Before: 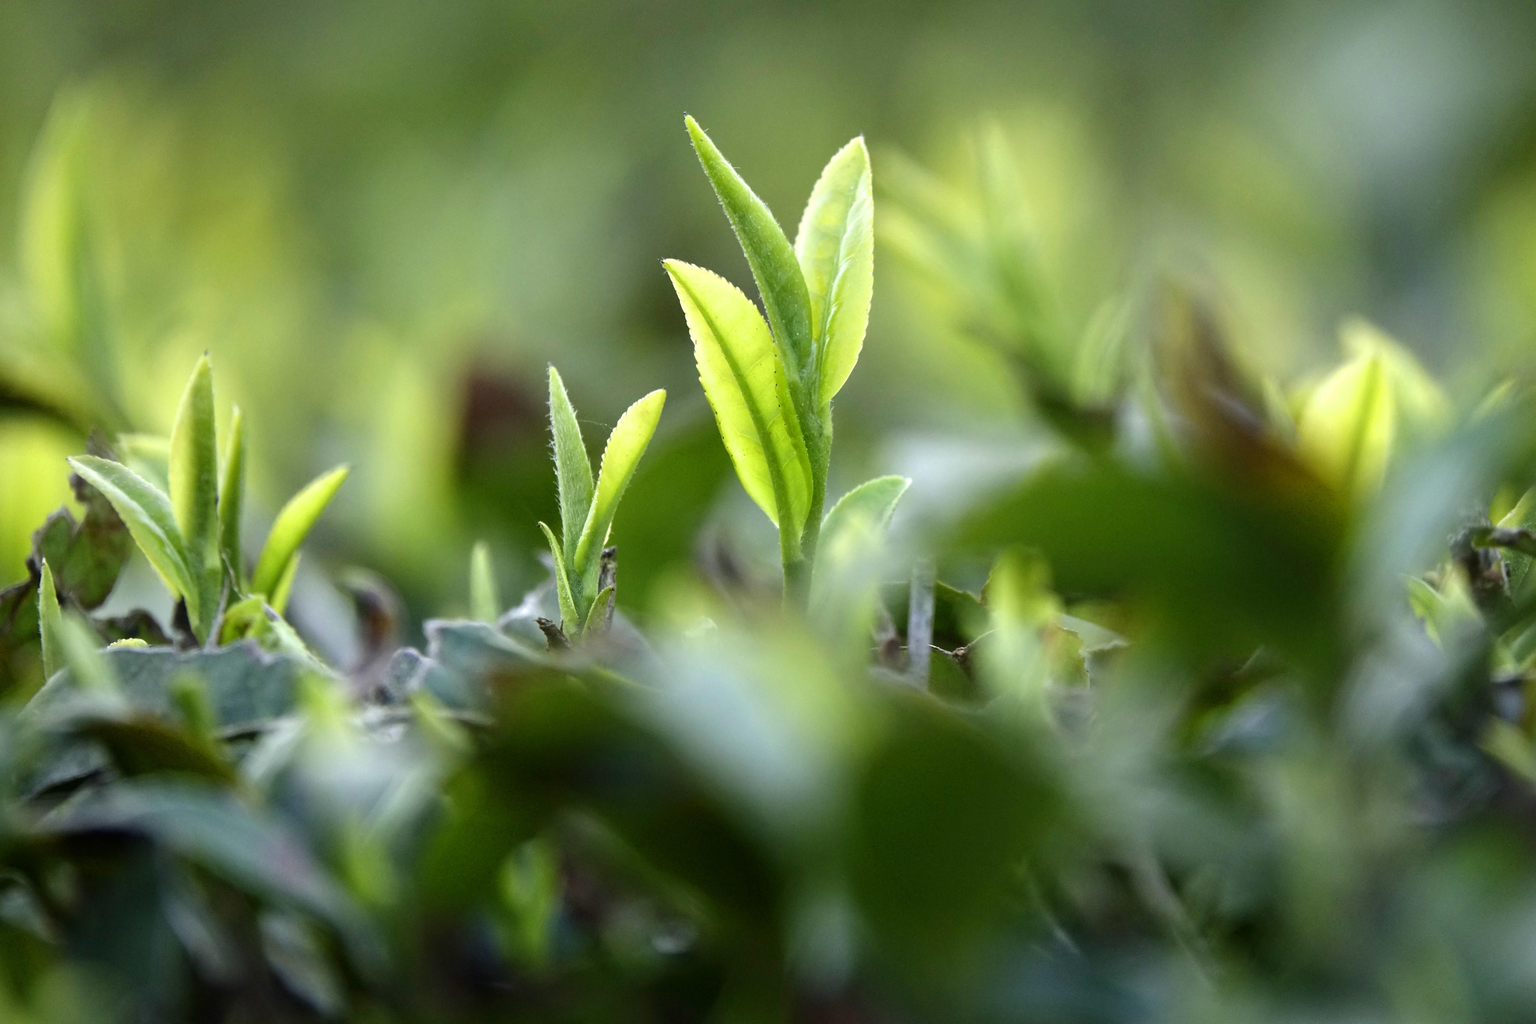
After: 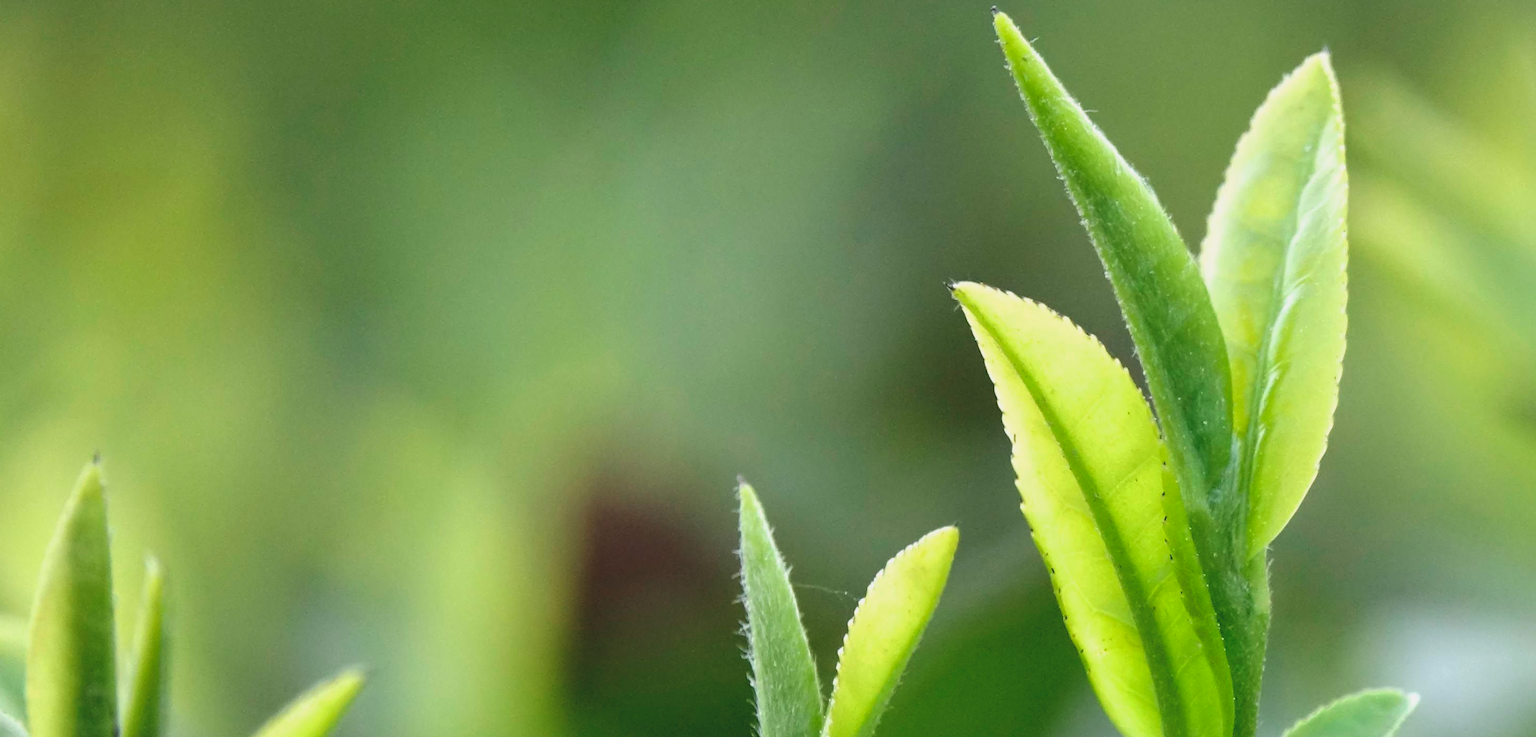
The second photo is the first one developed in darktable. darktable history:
exposure: black level correction -0.013, exposure -0.195 EV, compensate highlight preservation false
crop: left 10.097%, top 10.619%, right 36.562%, bottom 50.971%
